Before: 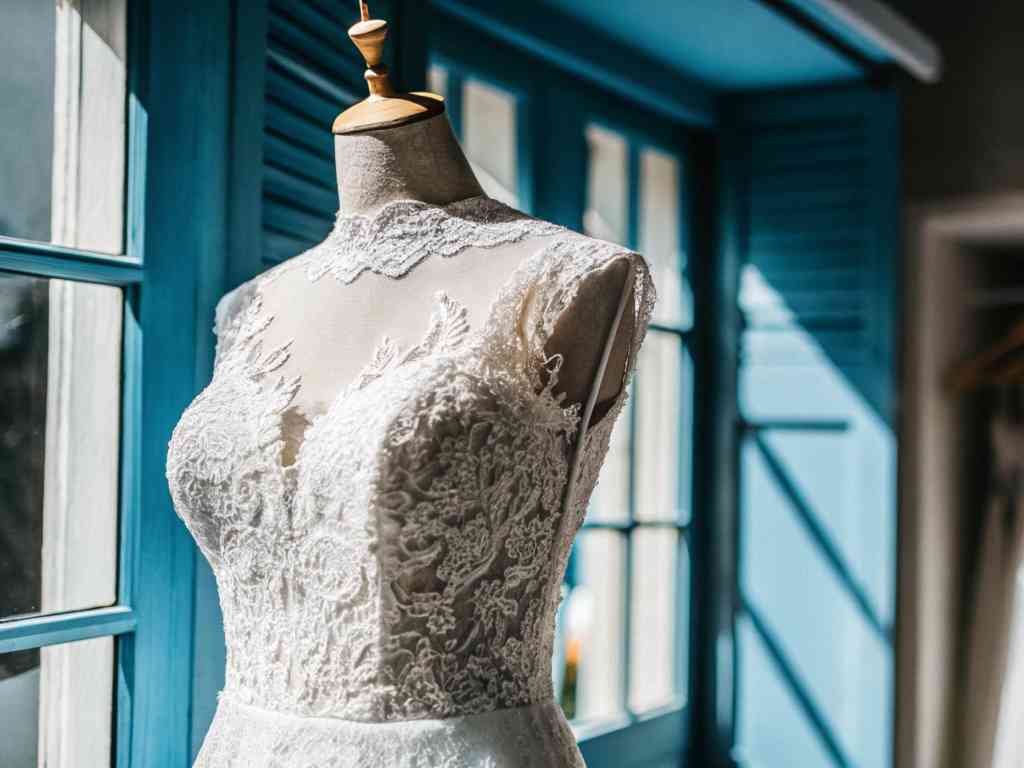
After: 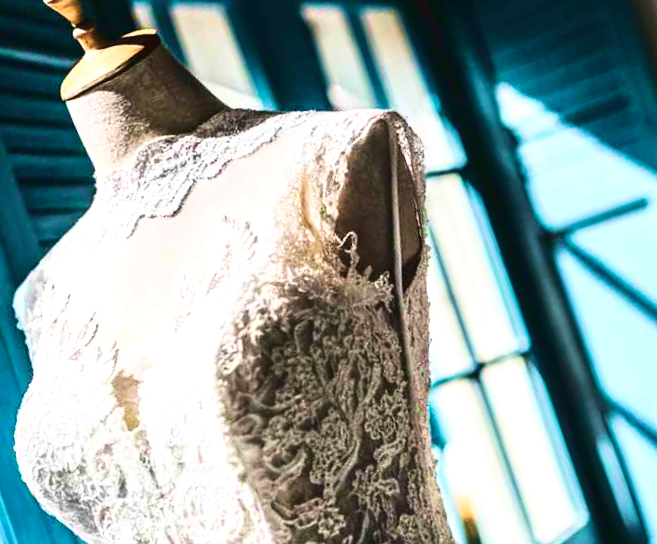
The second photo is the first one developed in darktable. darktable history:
exposure: black level correction 0, exposure 0.499 EV, compensate highlight preservation false
crop and rotate: angle 19.85°, left 6.882%, right 3.706%, bottom 1.173%
tone curve: curves: ch0 [(0, 0) (0.003, 0.047) (0.011, 0.047) (0.025, 0.049) (0.044, 0.051) (0.069, 0.055) (0.1, 0.066) (0.136, 0.089) (0.177, 0.12) (0.224, 0.155) (0.277, 0.205) (0.335, 0.281) (0.399, 0.37) (0.468, 0.47) (0.543, 0.574) (0.623, 0.687) (0.709, 0.801) (0.801, 0.89) (0.898, 0.963) (1, 1)], color space Lab, linked channels, preserve colors none
velvia: strength 45.26%
